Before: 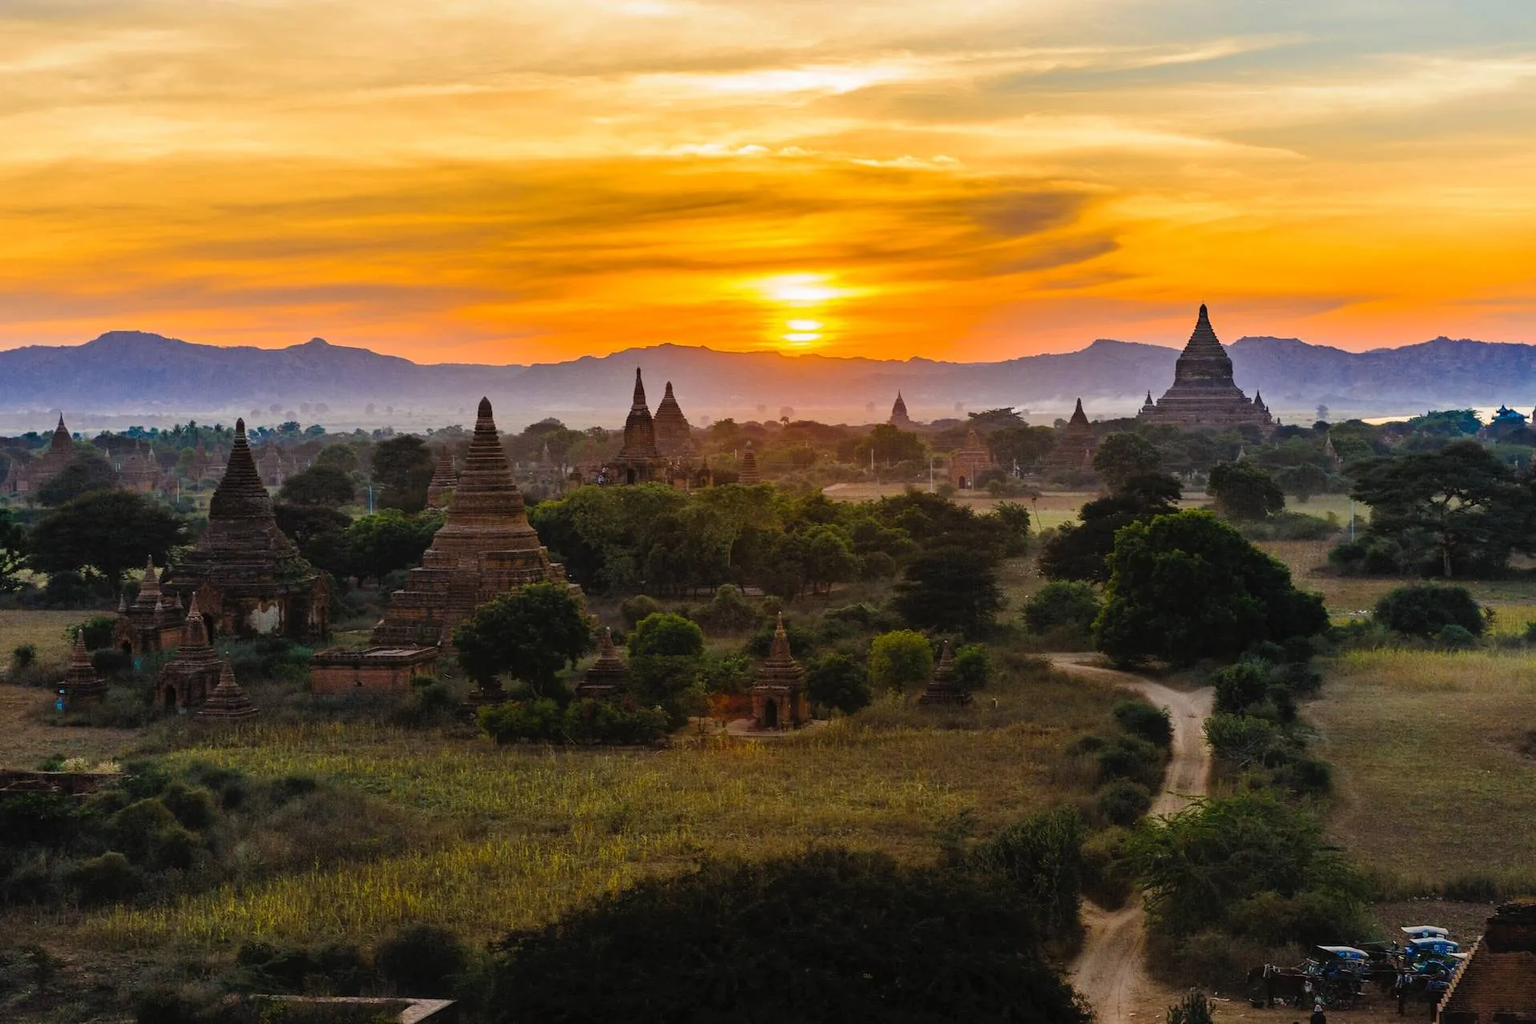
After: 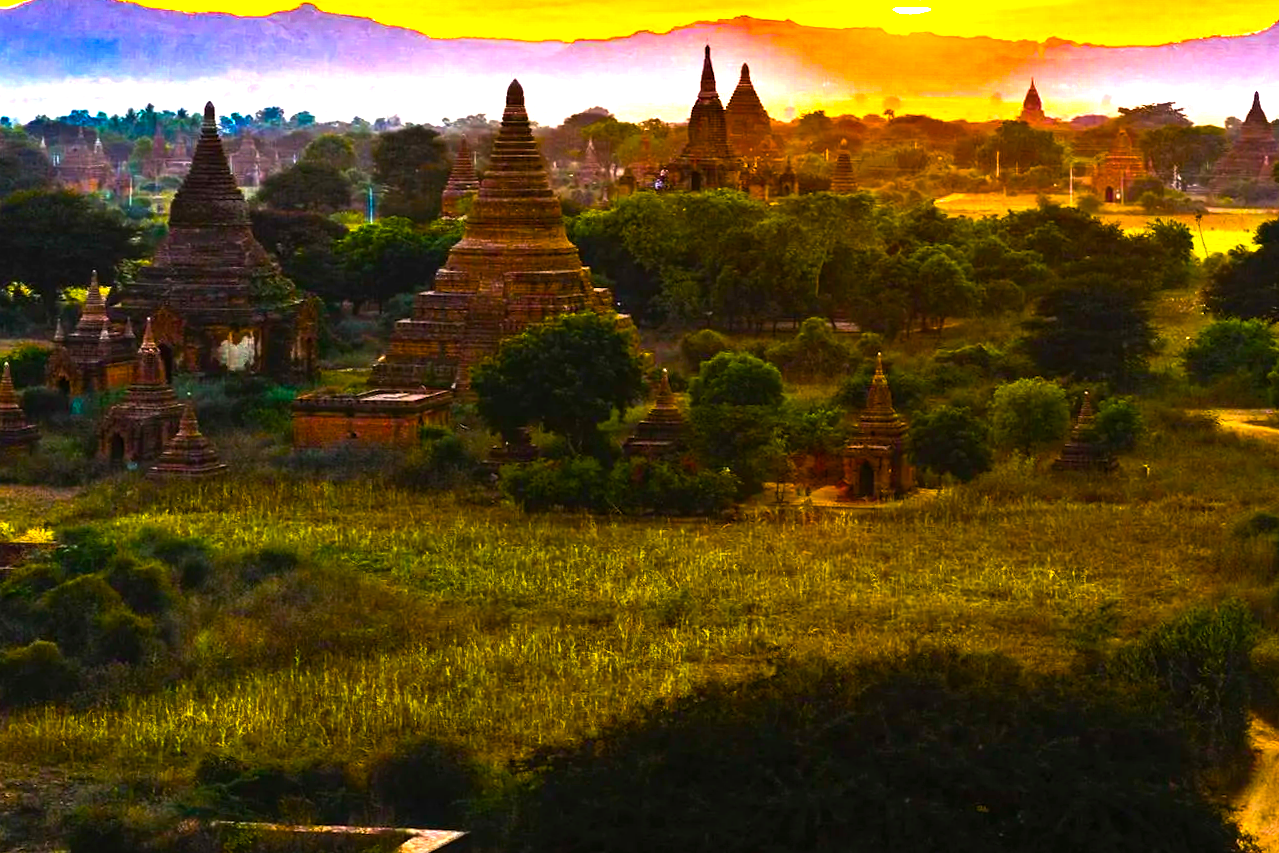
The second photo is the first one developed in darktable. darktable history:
color balance rgb: linear chroma grading › global chroma 20%, perceptual saturation grading › global saturation 65%, perceptual saturation grading › highlights 60%, perceptual saturation grading › mid-tones 50%, perceptual saturation grading › shadows 50%, perceptual brilliance grading › global brilliance 30%, perceptual brilliance grading › highlights 50%, perceptual brilliance grading › mid-tones 50%, perceptual brilliance grading › shadows -22%, global vibrance 20%
crop and rotate: angle -0.82°, left 3.85%, top 31.828%, right 27.992%
